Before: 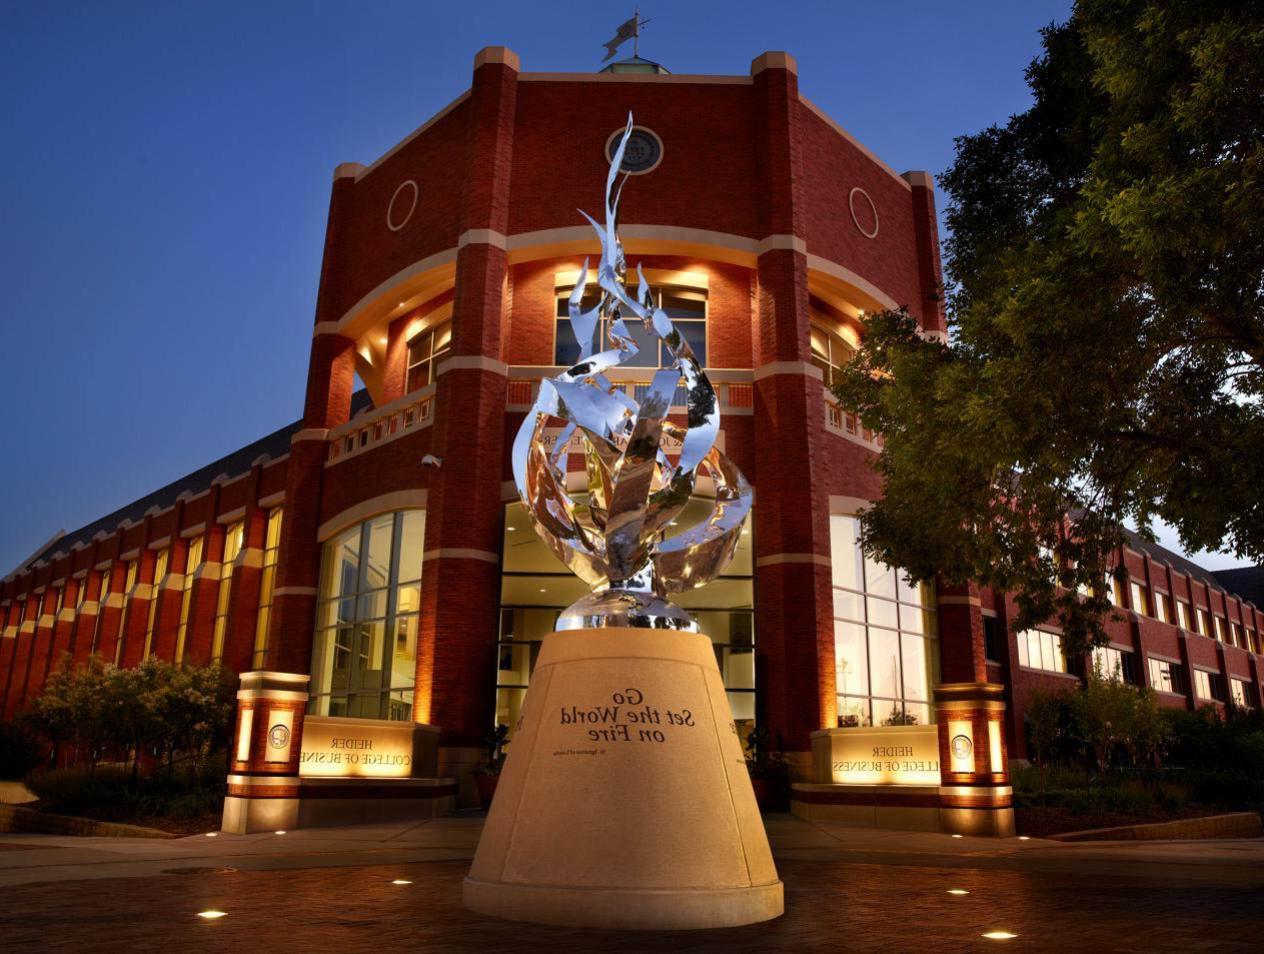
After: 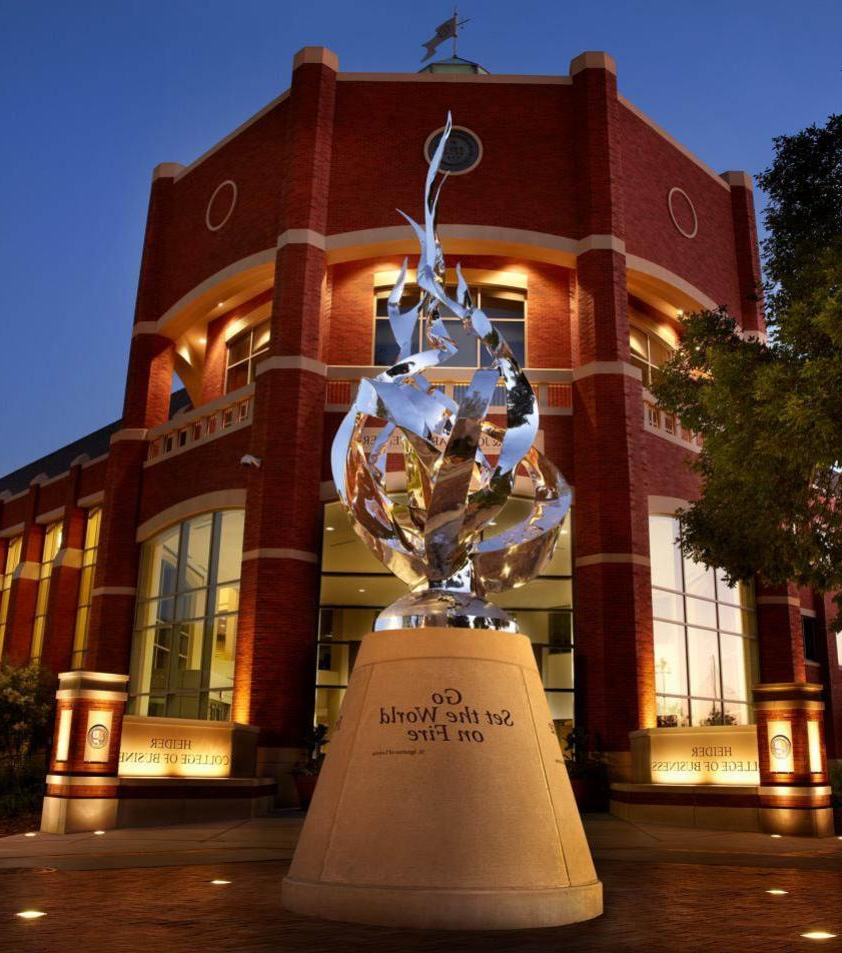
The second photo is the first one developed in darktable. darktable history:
crop and rotate: left 14.355%, right 18.987%
